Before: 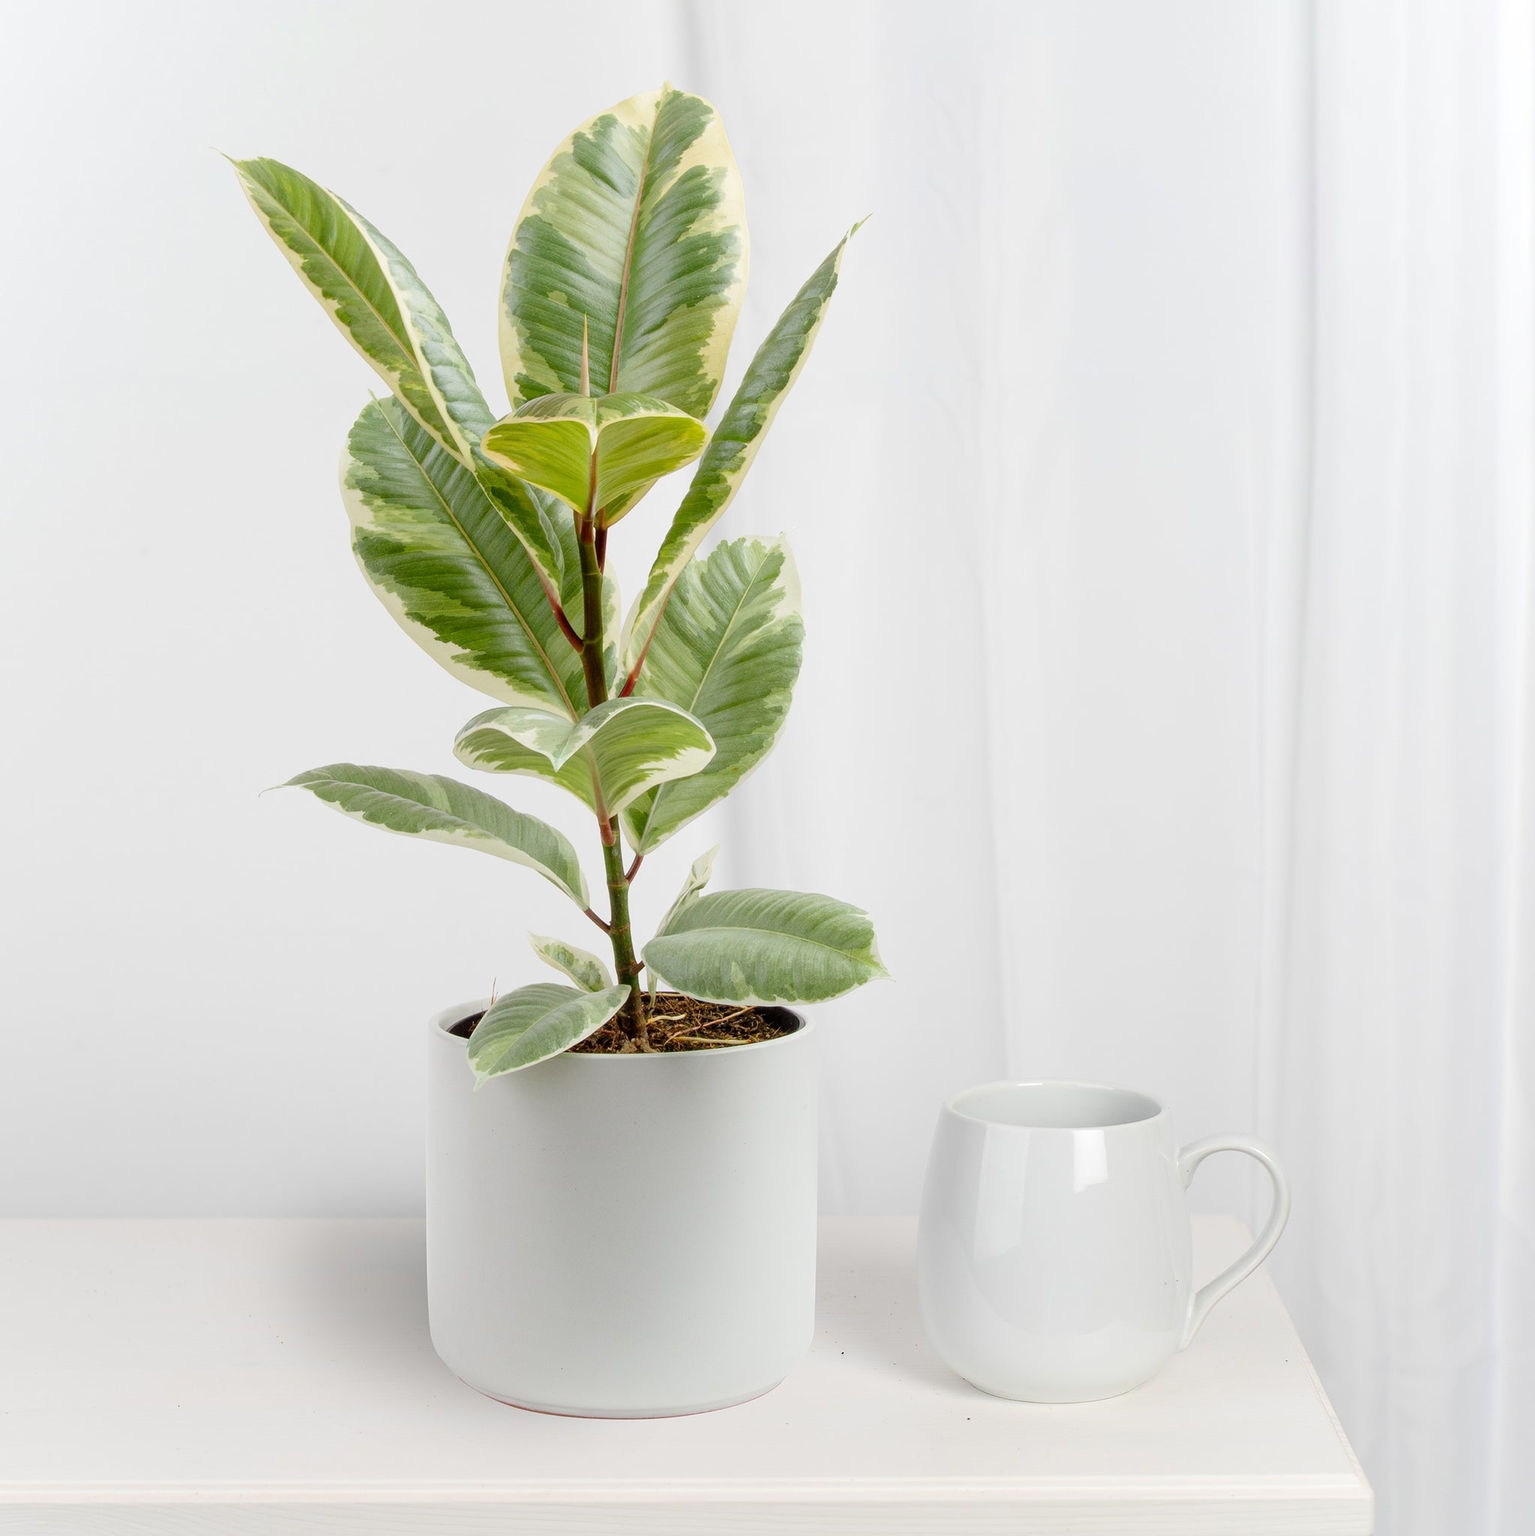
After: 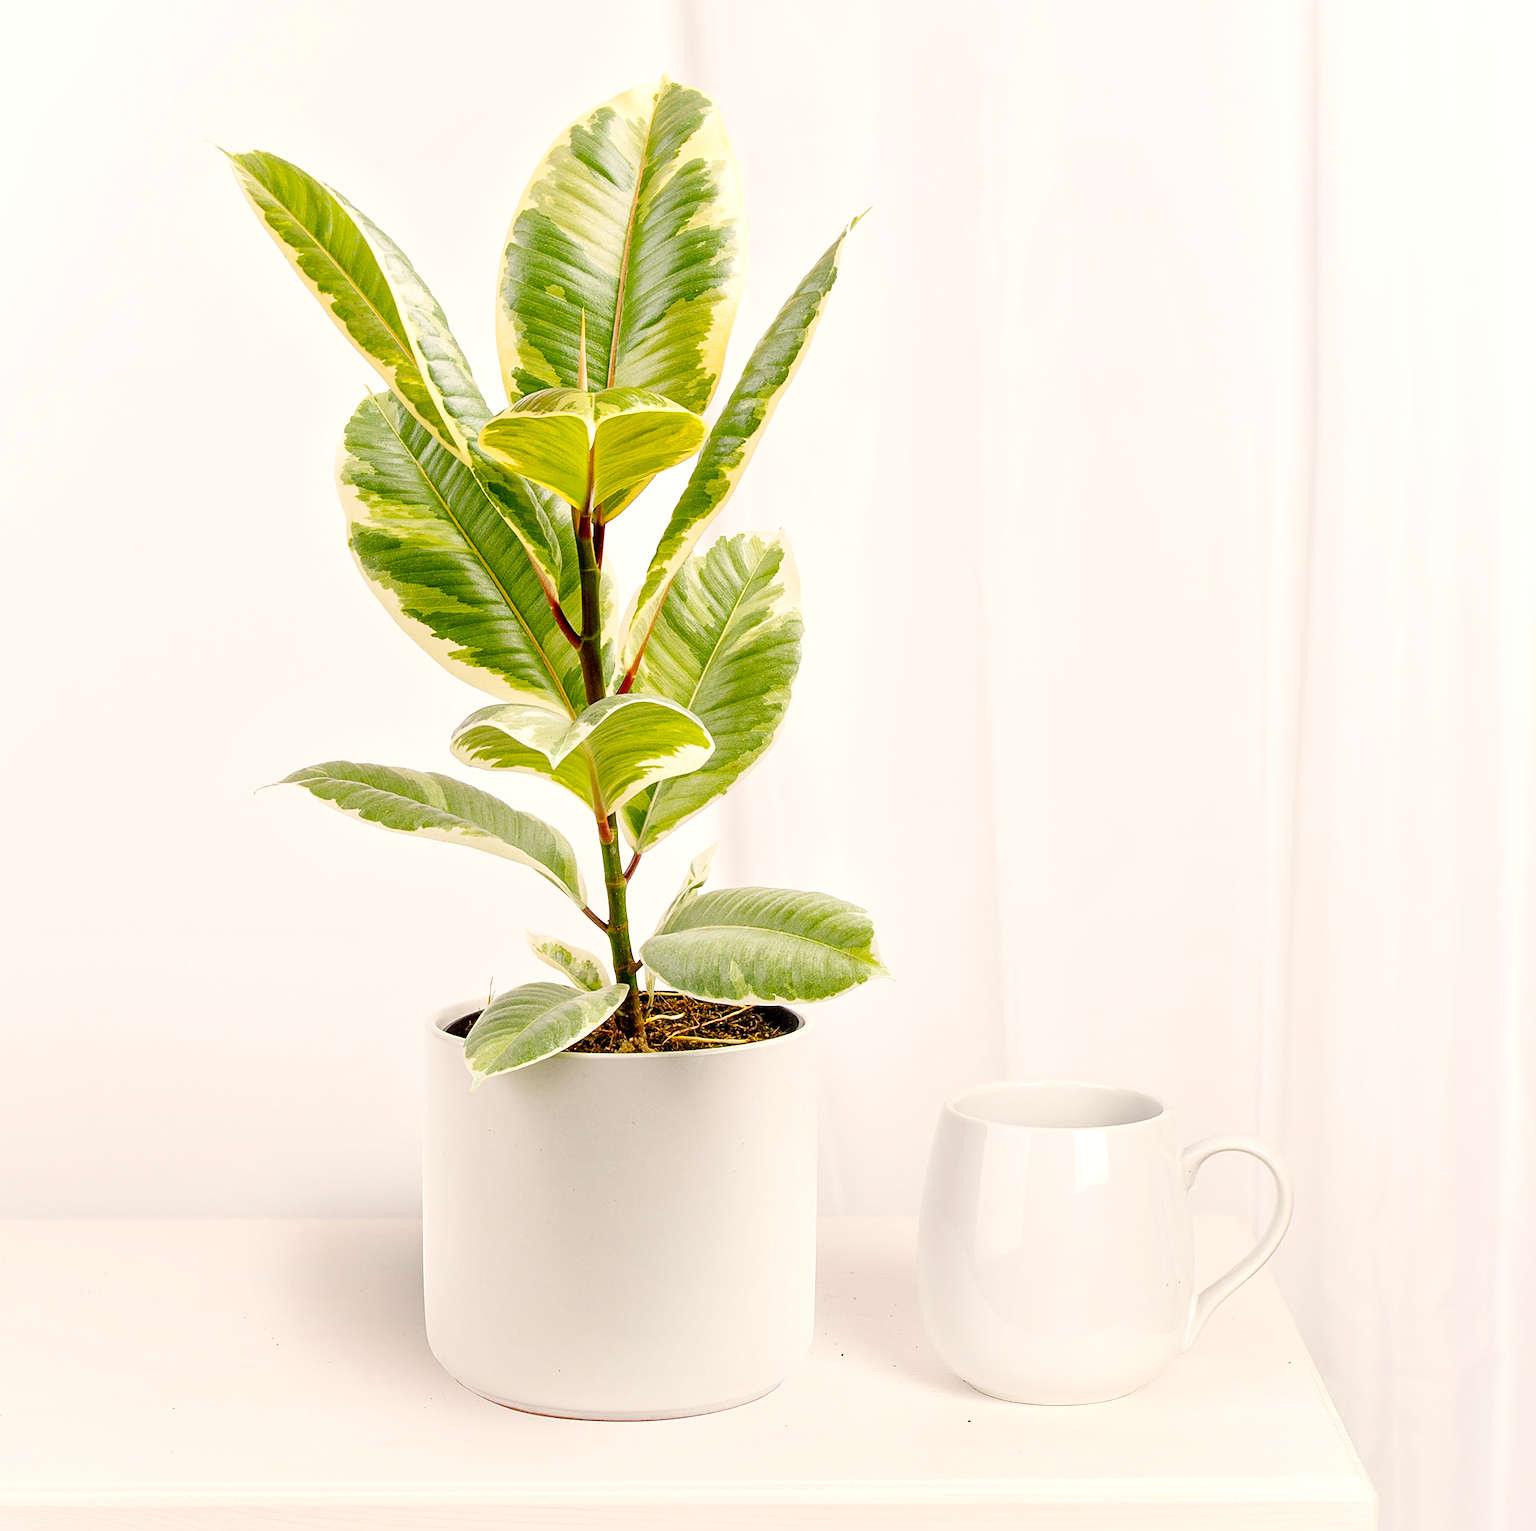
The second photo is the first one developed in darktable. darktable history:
local contrast: mode bilateral grid, contrast 20, coarseness 49, detail 130%, midtone range 0.2
base curve: curves: ch0 [(0, 0) (0.472, 0.455) (1, 1)], preserve colors none
crop: left 0.462%, top 0.542%, right 0.18%, bottom 0.469%
sharpen: amount 0.492
contrast brightness saturation: contrast 0.029, brightness -0.04
exposure: exposure 0.256 EV, compensate highlight preservation false
tone curve: curves: ch0 [(0, 0) (0.004, 0.001) (0.133, 0.151) (0.325, 0.399) (0.475, 0.579) (0.832, 0.902) (1, 1)], preserve colors none
color balance rgb: highlights gain › chroma 3.038%, highlights gain › hue 60.22°, perceptual saturation grading › global saturation 36.106%
